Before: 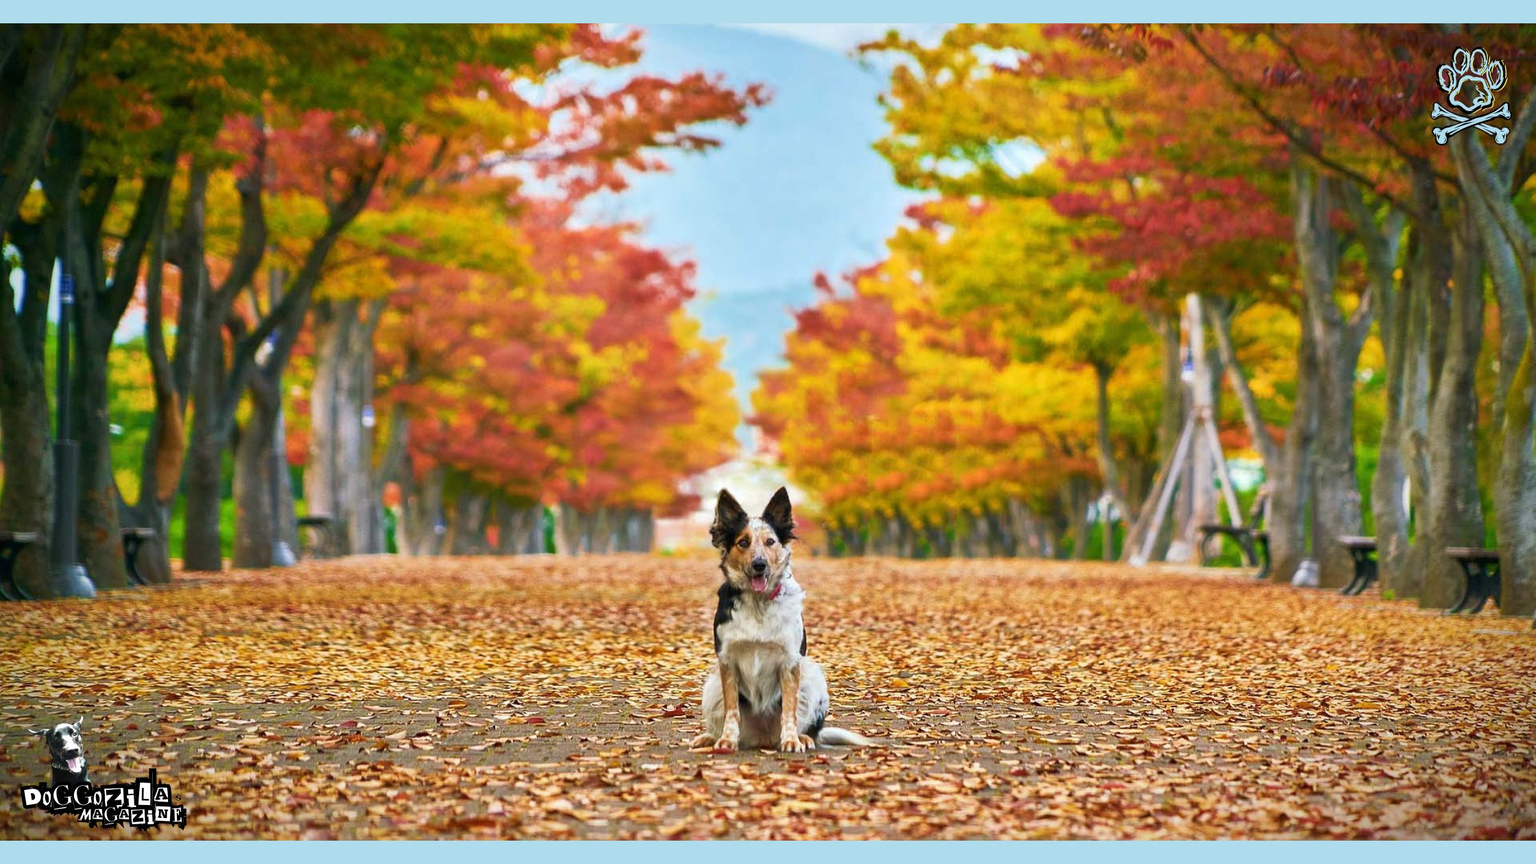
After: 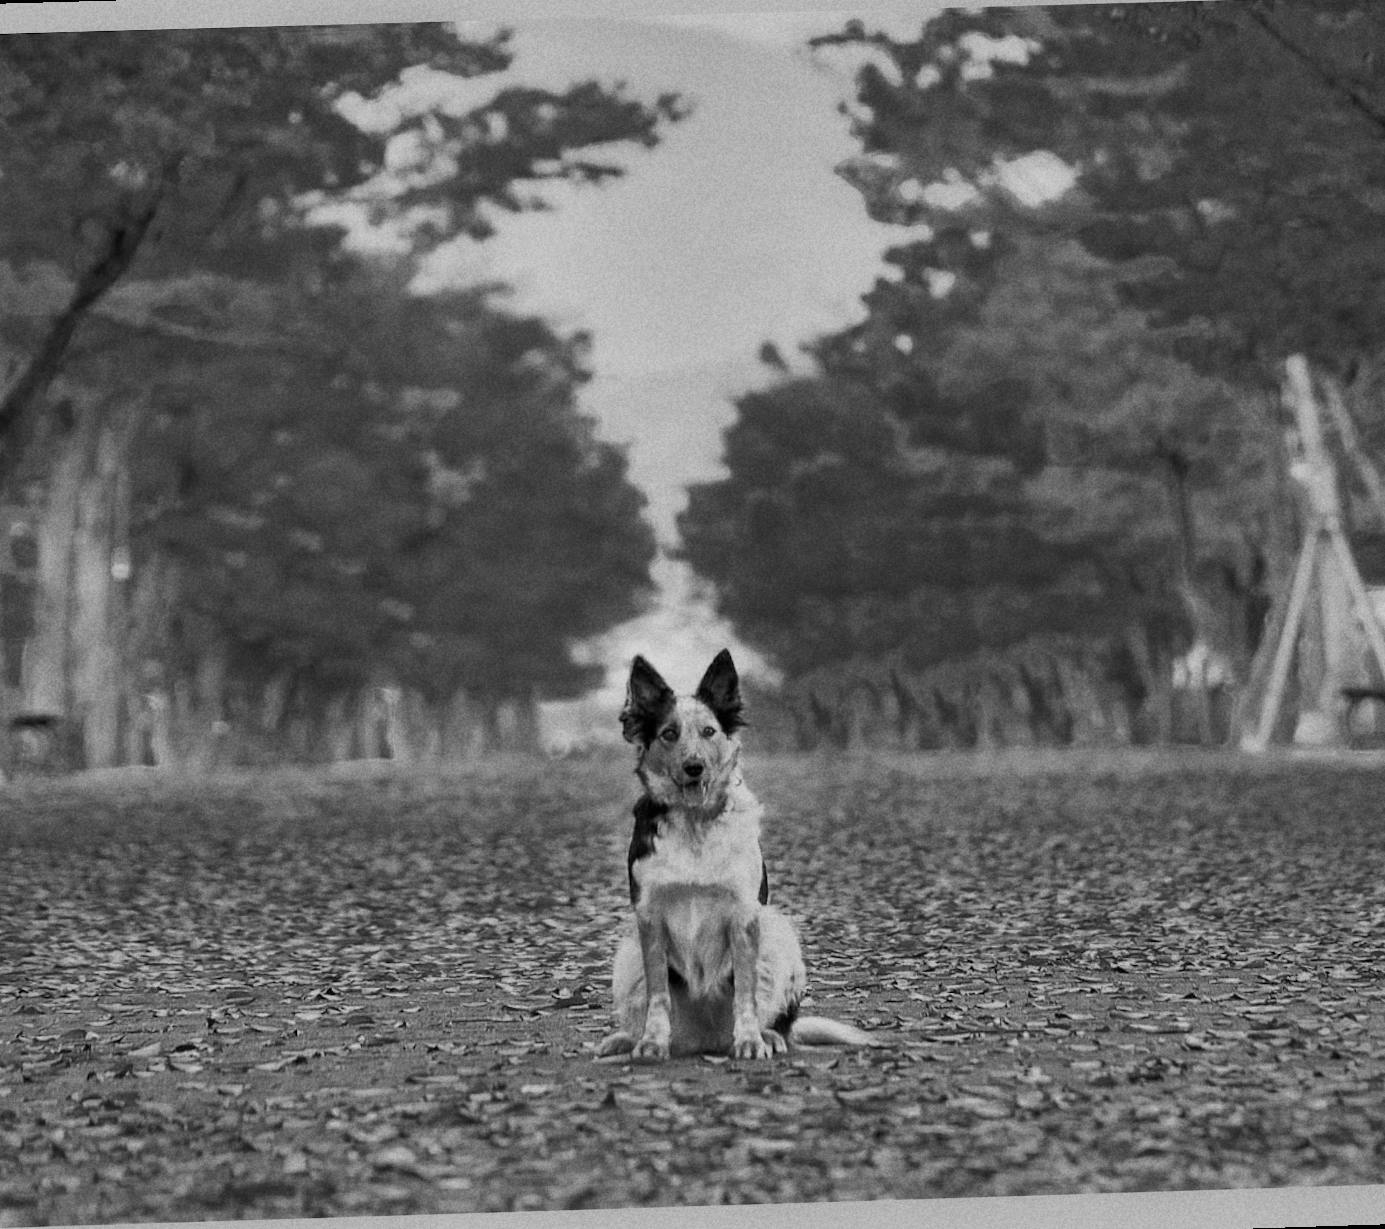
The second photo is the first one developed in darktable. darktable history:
color zones: curves: ch0 [(0.11, 0.396) (0.195, 0.36) (0.25, 0.5) (0.303, 0.412) (0.357, 0.544) (0.75, 0.5) (0.967, 0.328)]; ch1 [(0, 0.468) (0.112, 0.512) (0.202, 0.6) (0.25, 0.5) (0.307, 0.352) (0.357, 0.544) (0.75, 0.5) (0.963, 0.524)]
filmic rgb: black relative exposure -7.65 EV, hardness 4.02, contrast 1.1, highlights saturation mix -30%
rotate and perspective: rotation -1.68°, lens shift (vertical) -0.146, crop left 0.049, crop right 0.912, crop top 0.032, crop bottom 0.96
shadows and highlights: on, module defaults
crop and rotate: left 17.732%, right 15.423%
grain: coarseness 22.88 ISO
monochrome: a 0, b 0, size 0.5, highlights 0.57
